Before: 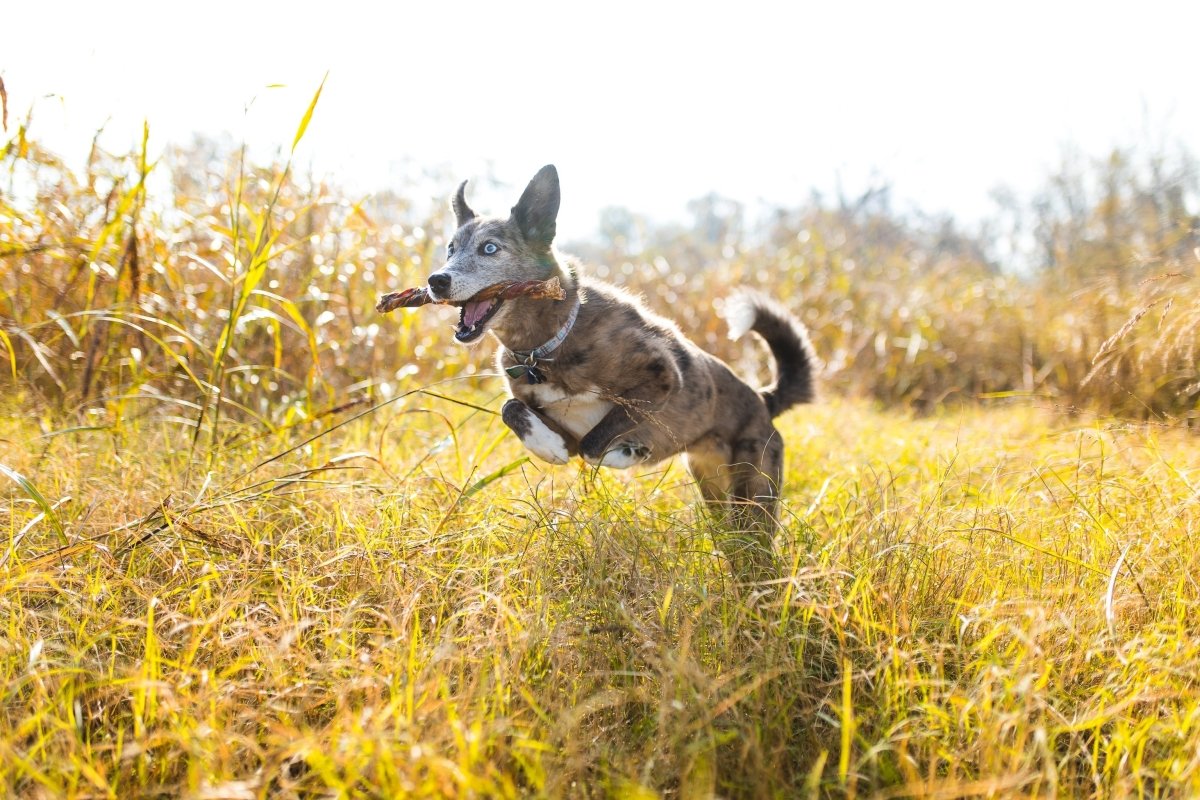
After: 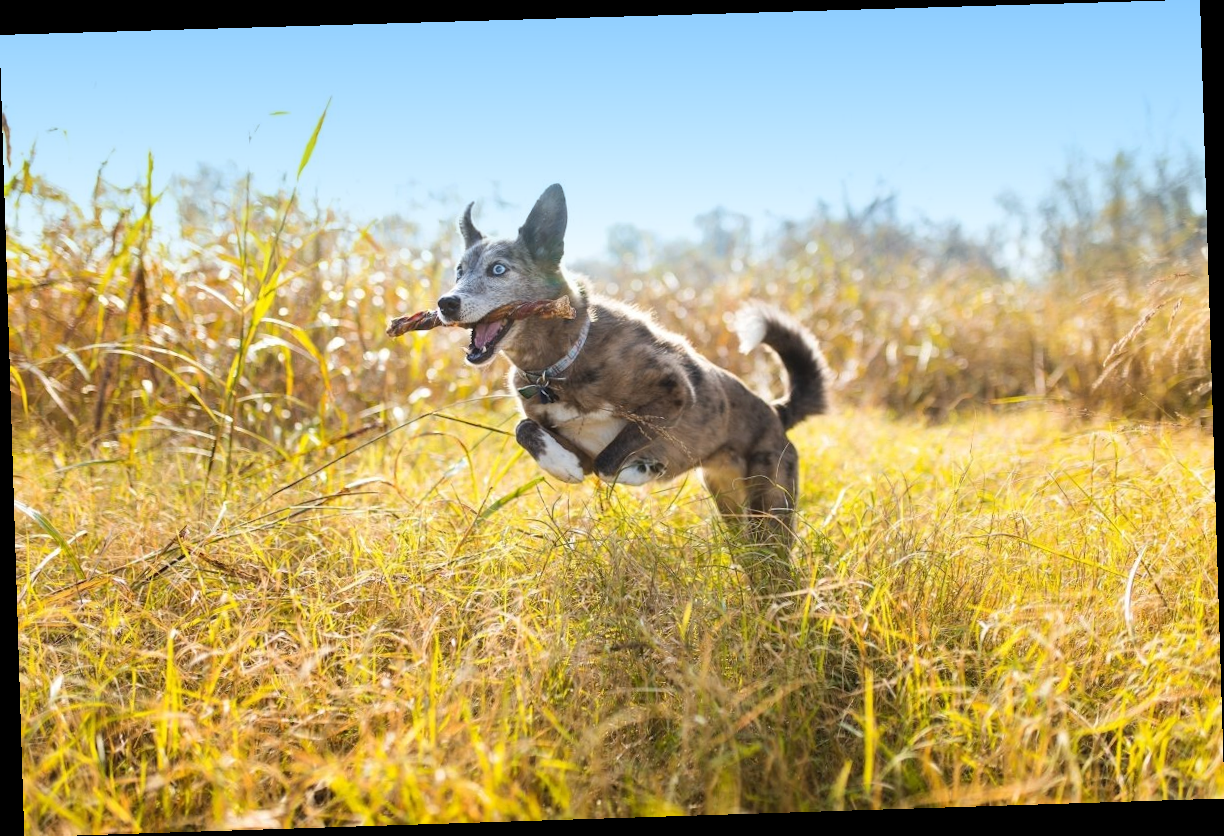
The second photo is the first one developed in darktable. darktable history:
rotate and perspective: rotation -1.77°, lens shift (horizontal) 0.004, automatic cropping off
graduated density: density 2.02 EV, hardness 44%, rotation 0.374°, offset 8.21, hue 208.8°, saturation 97%
